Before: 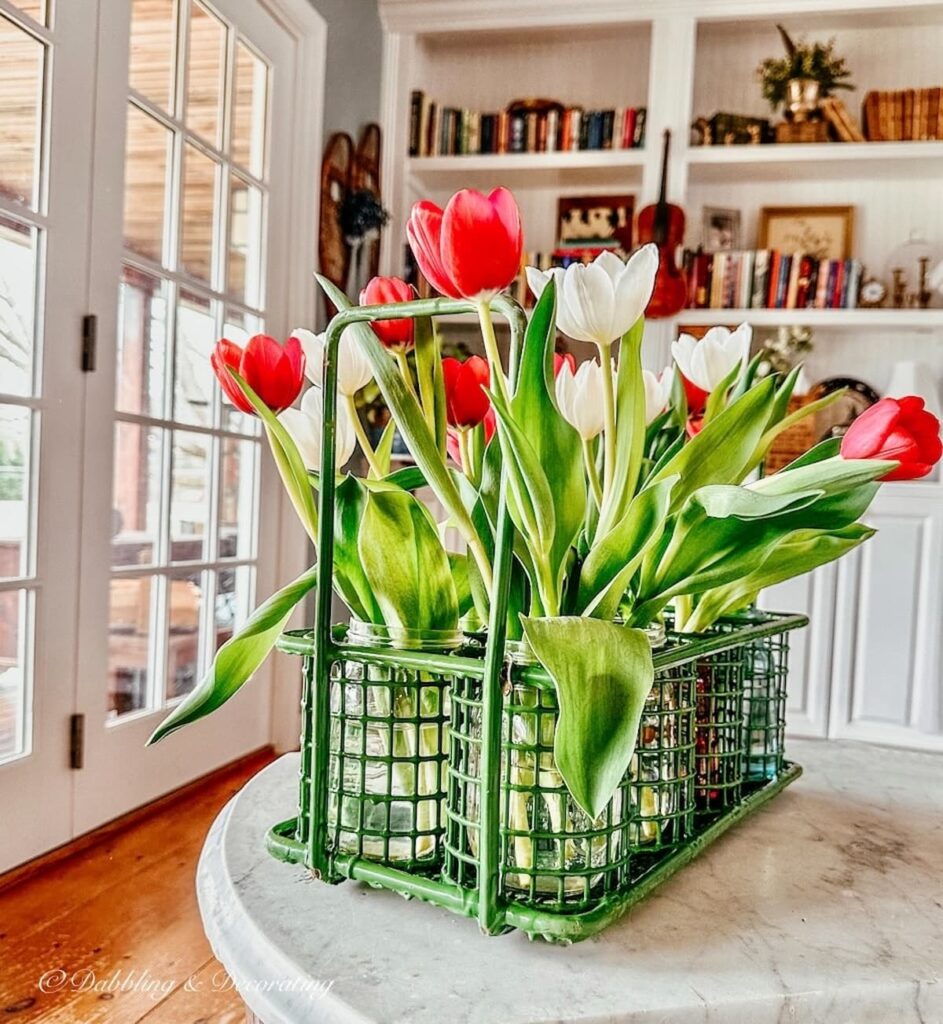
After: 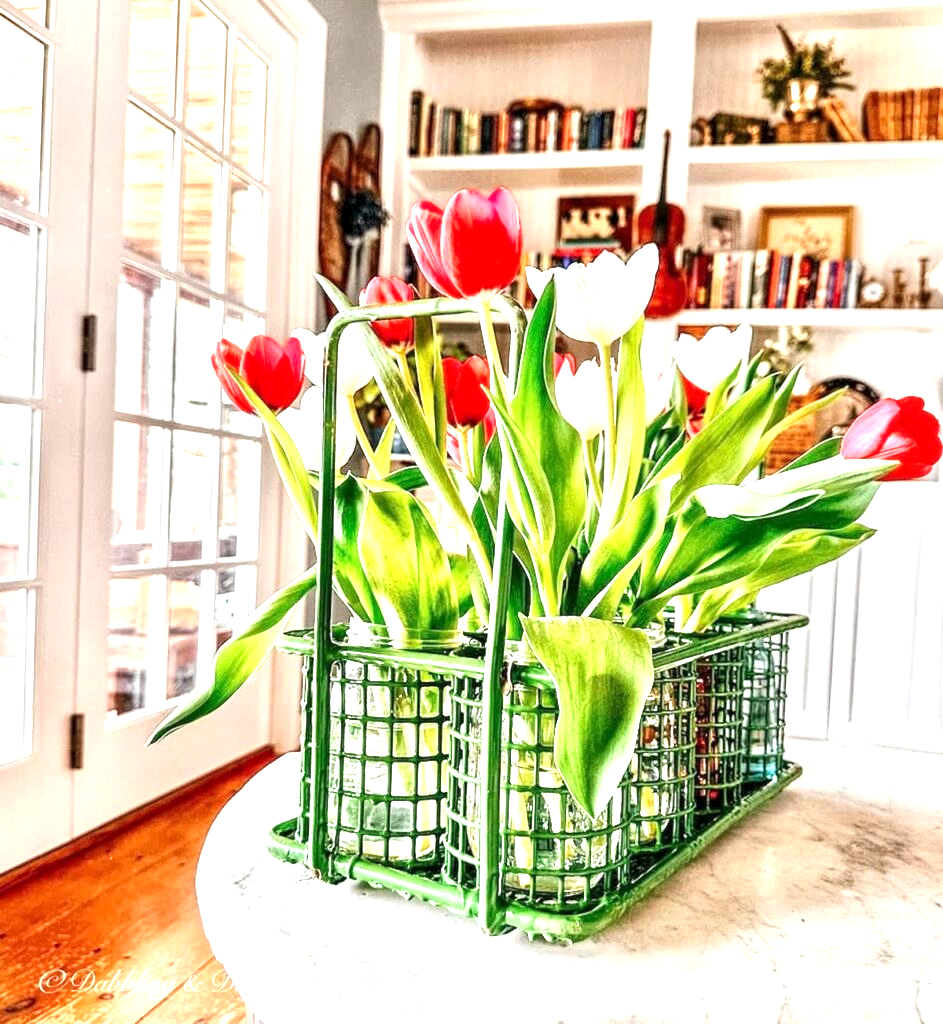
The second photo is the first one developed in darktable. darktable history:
exposure: exposure 1.137 EV, compensate highlight preservation false
local contrast: highlights 100%, shadows 100%, detail 120%, midtone range 0.2
